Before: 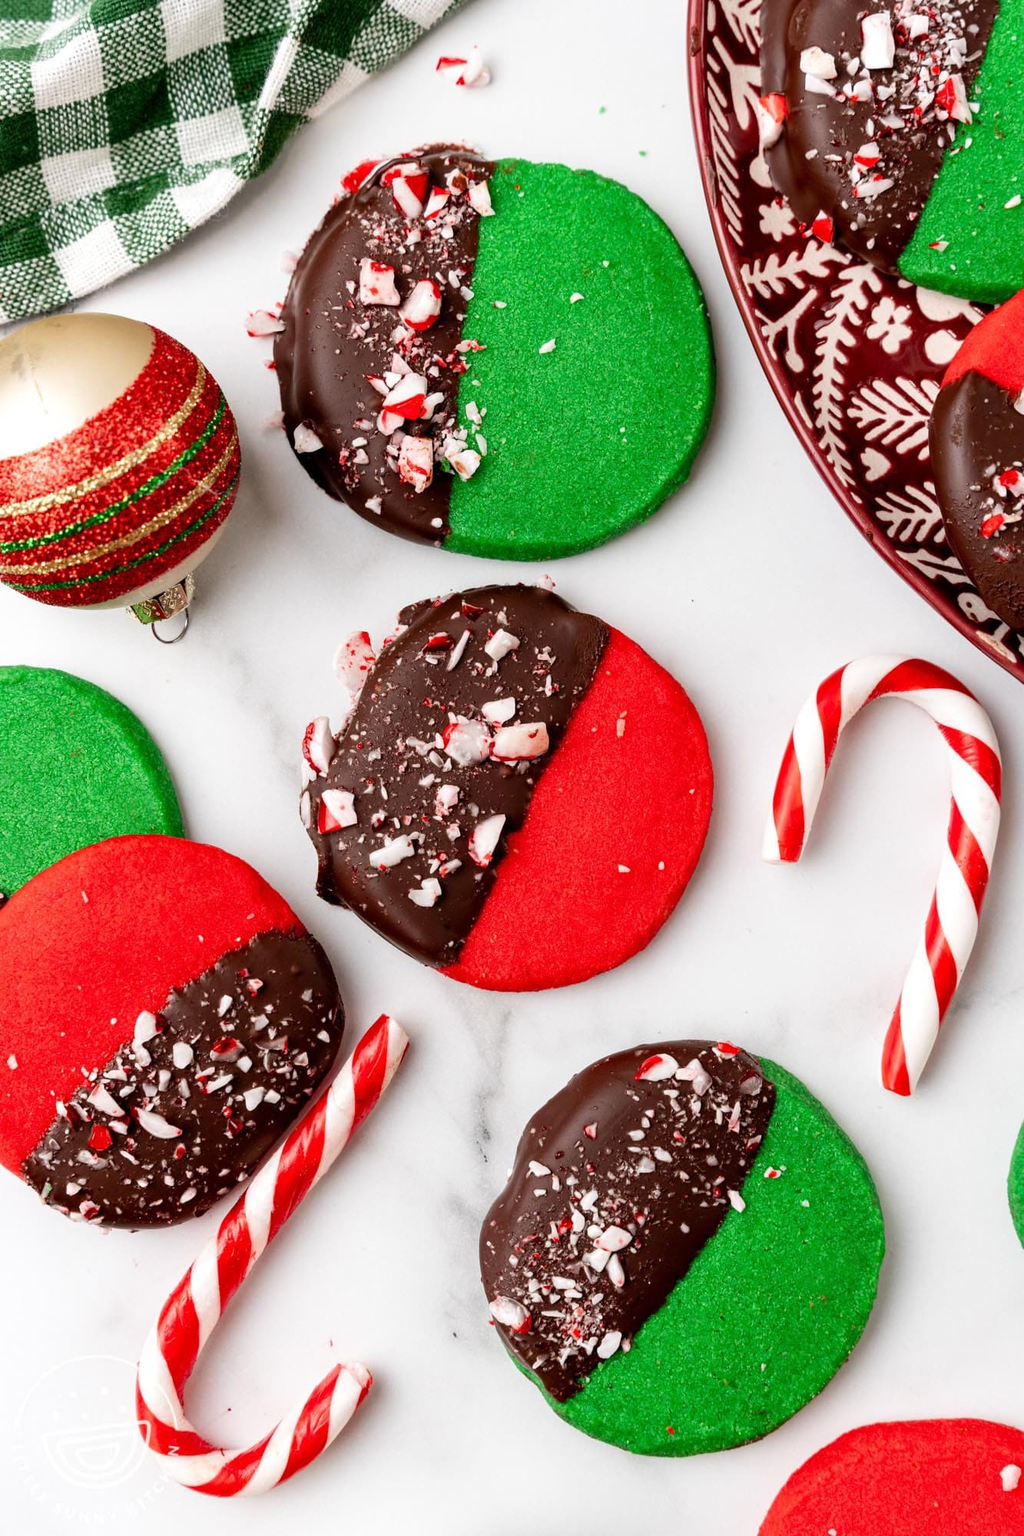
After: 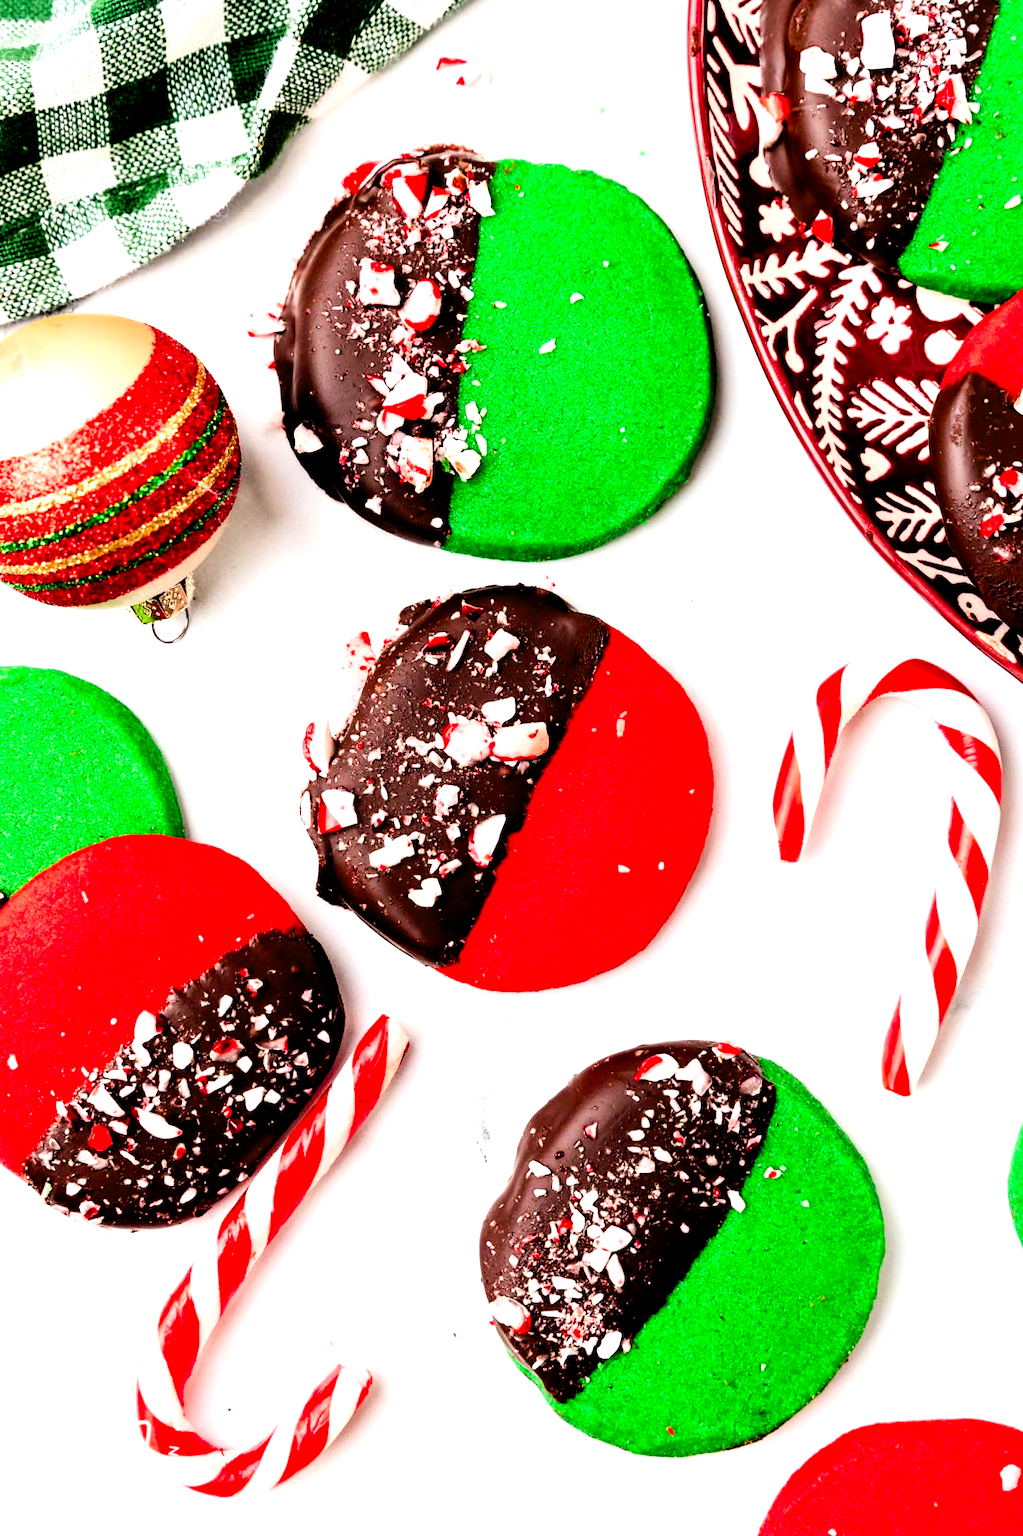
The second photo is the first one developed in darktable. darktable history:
color balance rgb: shadows lift › chroma 2.903%, shadows lift › hue 279.68°, linear chroma grading › global chroma 20.603%, perceptual saturation grading › global saturation -0.064%, saturation formula JzAzBz (2021)
color correction: highlights b* -0.005, saturation 1.09
levels: levels [0, 0.374, 0.749]
filmic rgb: middle gray luminance 17.84%, black relative exposure -7.55 EV, white relative exposure 8.46 EV, target black luminance 0%, hardness 2.23, latitude 19.19%, contrast 0.877, highlights saturation mix 5.15%, shadows ↔ highlights balance 10.99%
exposure: black level correction 0.004, exposure 0.017 EV, compensate highlight preservation false
tone equalizer: -8 EV -0.743 EV, -7 EV -0.676 EV, -6 EV -0.572 EV, -5 EV -0.385 EV, -3 EV 0.397 EV, -2 EV 0.6 EV, -1 EV 0.691 EV, +0 EV 0.731 EV, edges refinement/feathering 500, mask exposure compensation -1.57 EV, preserve details no
